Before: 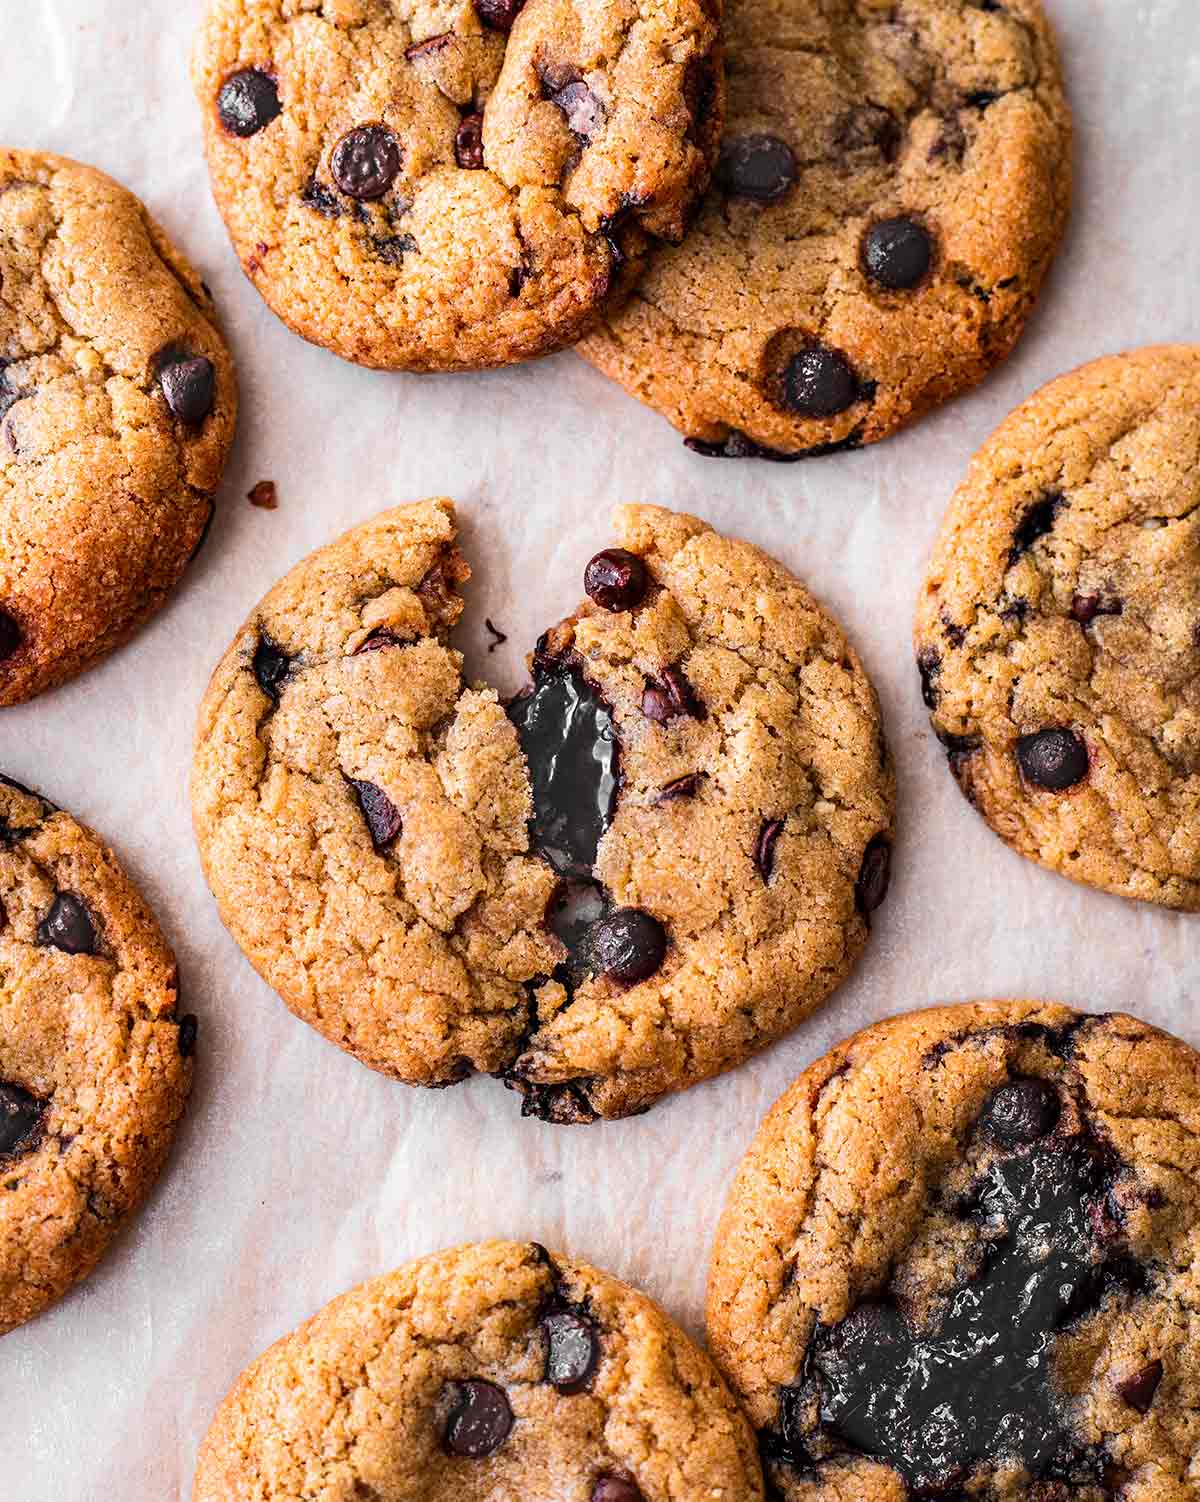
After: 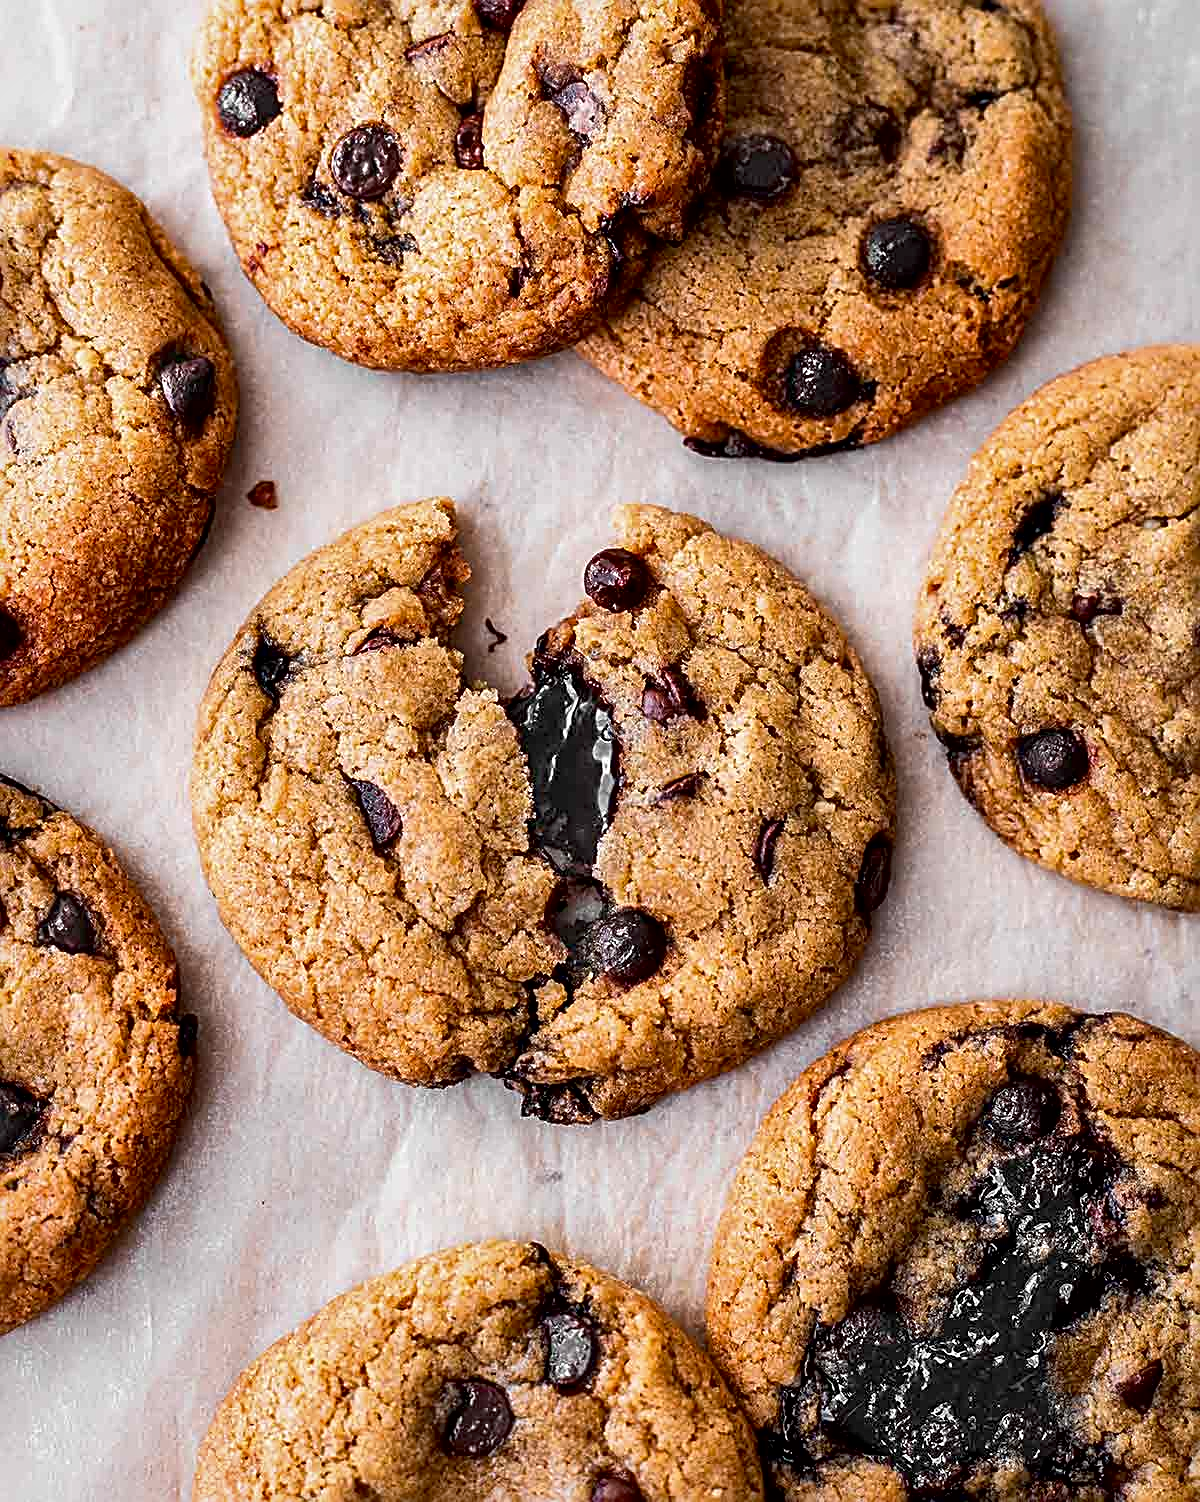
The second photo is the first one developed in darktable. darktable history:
exposure: black level correction 0.006, exposure -0.225 EV, compensate highlight preservation false
local contrast: mode bilateral grid, contrast 21, coarseness 50, detail 140%, midtone range 0.2
sharpen: radius 2.694, amount 0.657
